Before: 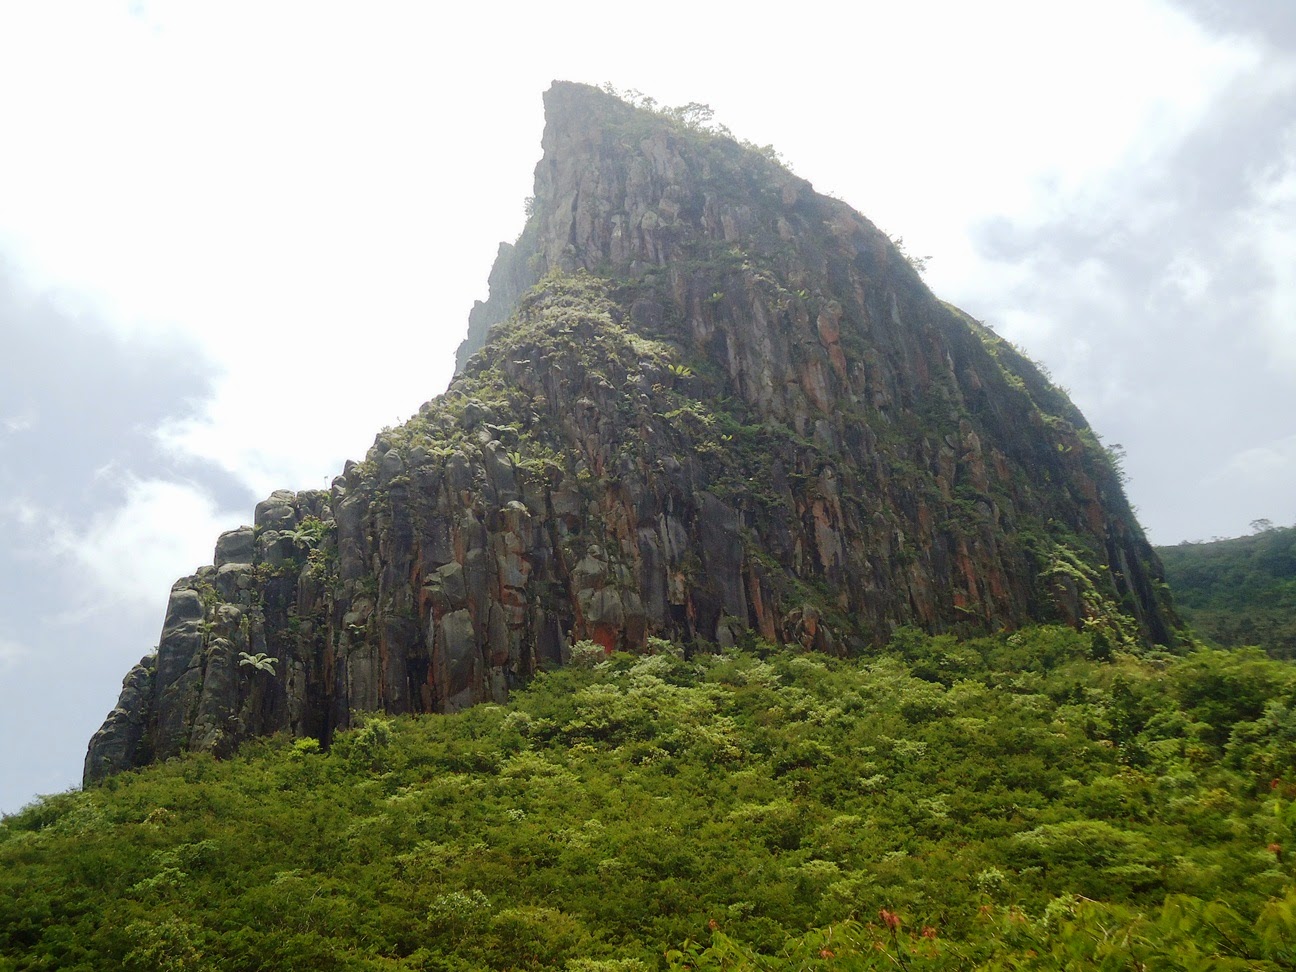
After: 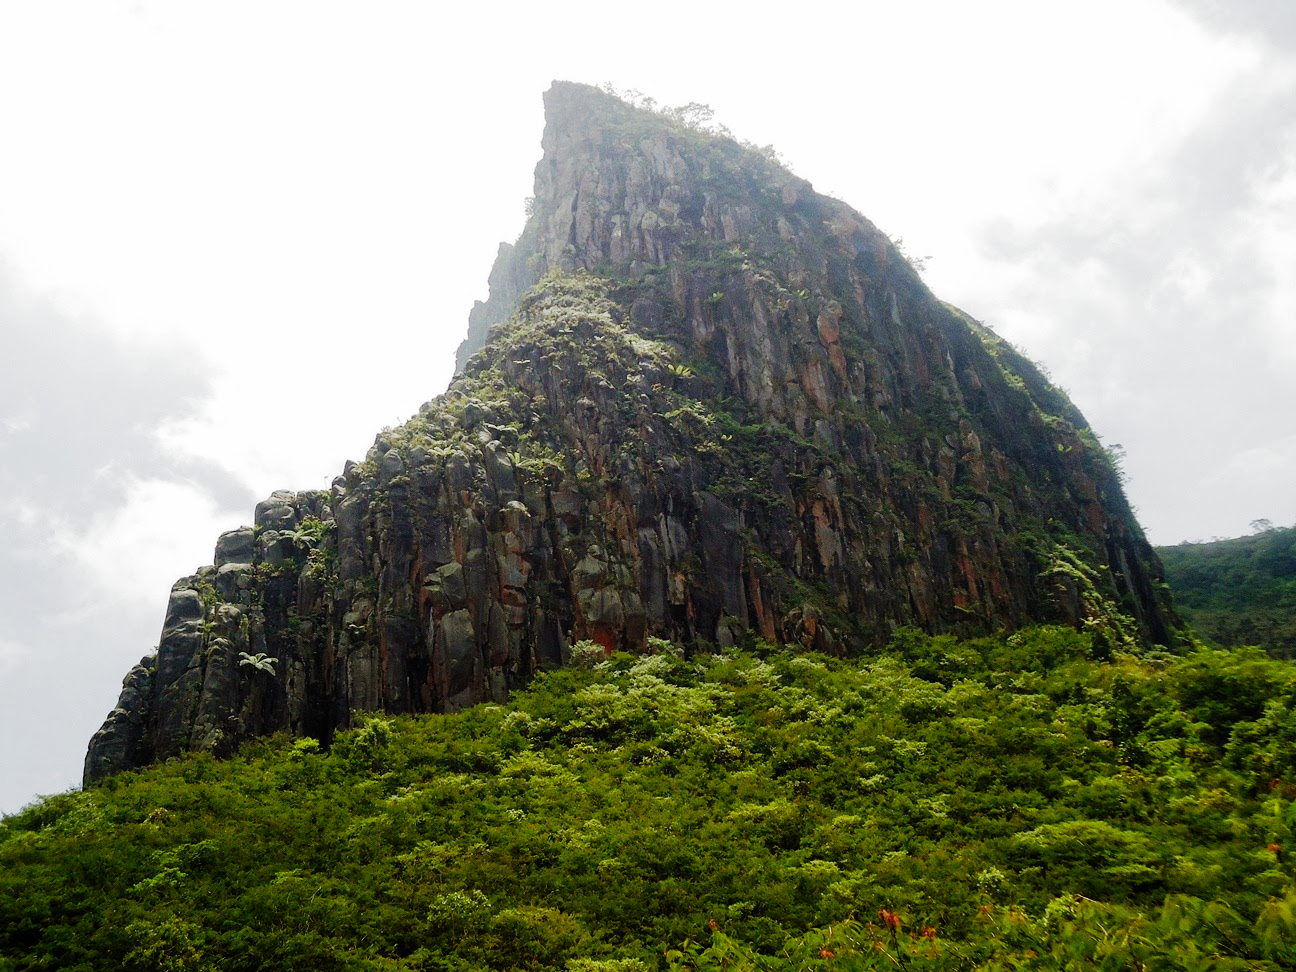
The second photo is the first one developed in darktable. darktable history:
filmic rgb: black relative exposure -6.43 EV, white relative exposure 2.43 EV, threshold 3 EV, hardness 5.27, latitude 0.1%, contrast 1.425, highlights saturation mix 2%, preserve chrominance no, color science v5 (2021), contrast in shadows safe, contrast in highlights safe, enable highlight reconstruction true
